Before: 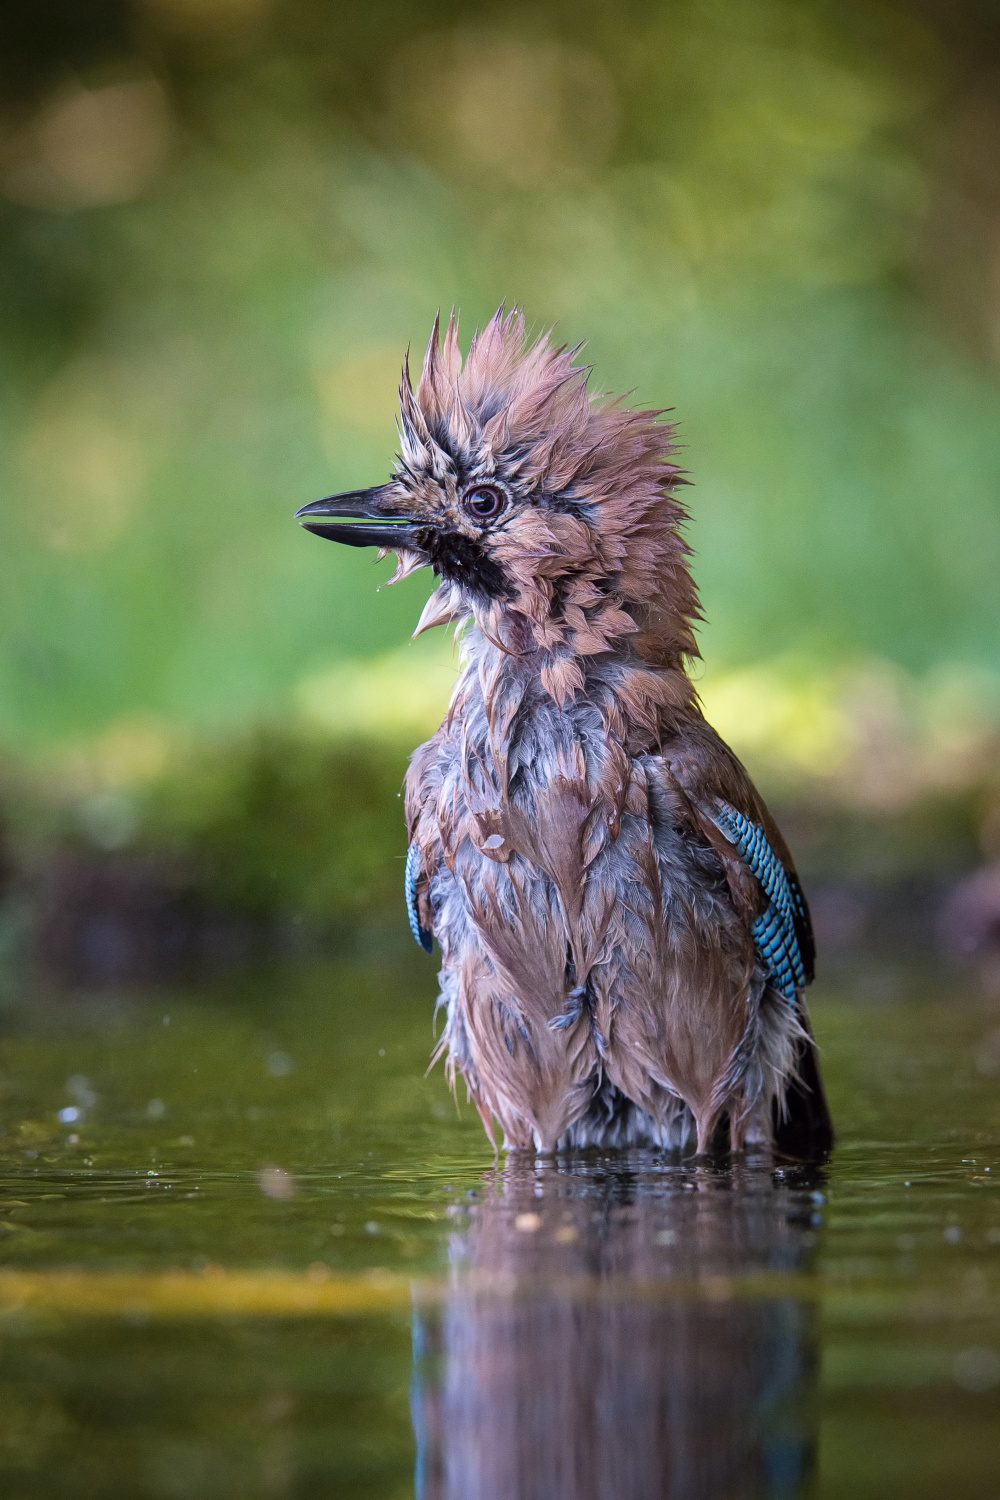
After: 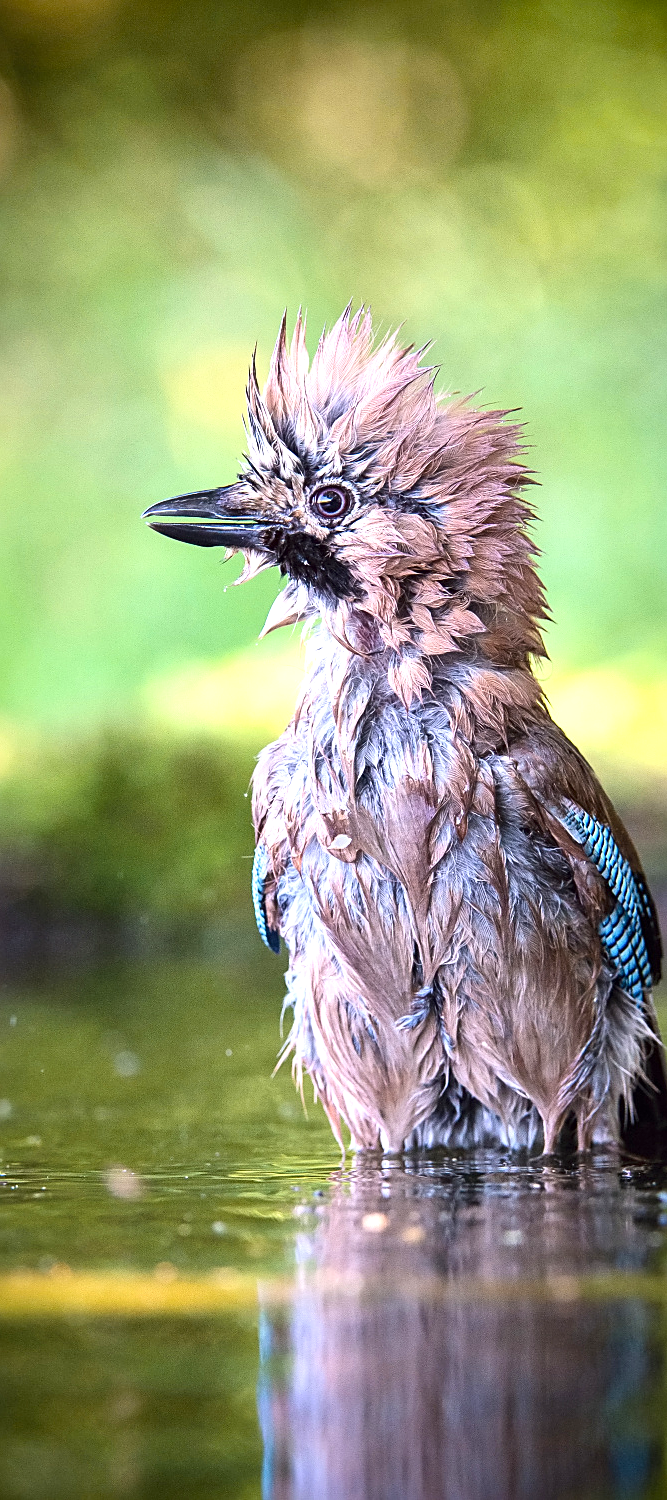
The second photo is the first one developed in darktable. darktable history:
contrast brightness saturation: contrast 0.145
exposure: black level correction 0, exposure 1.001 EV, compensate highlight preservation false
crop: left 15.381%, right 17.877%
sharpen: on, module defaults
vignetting: saturation 0.381
